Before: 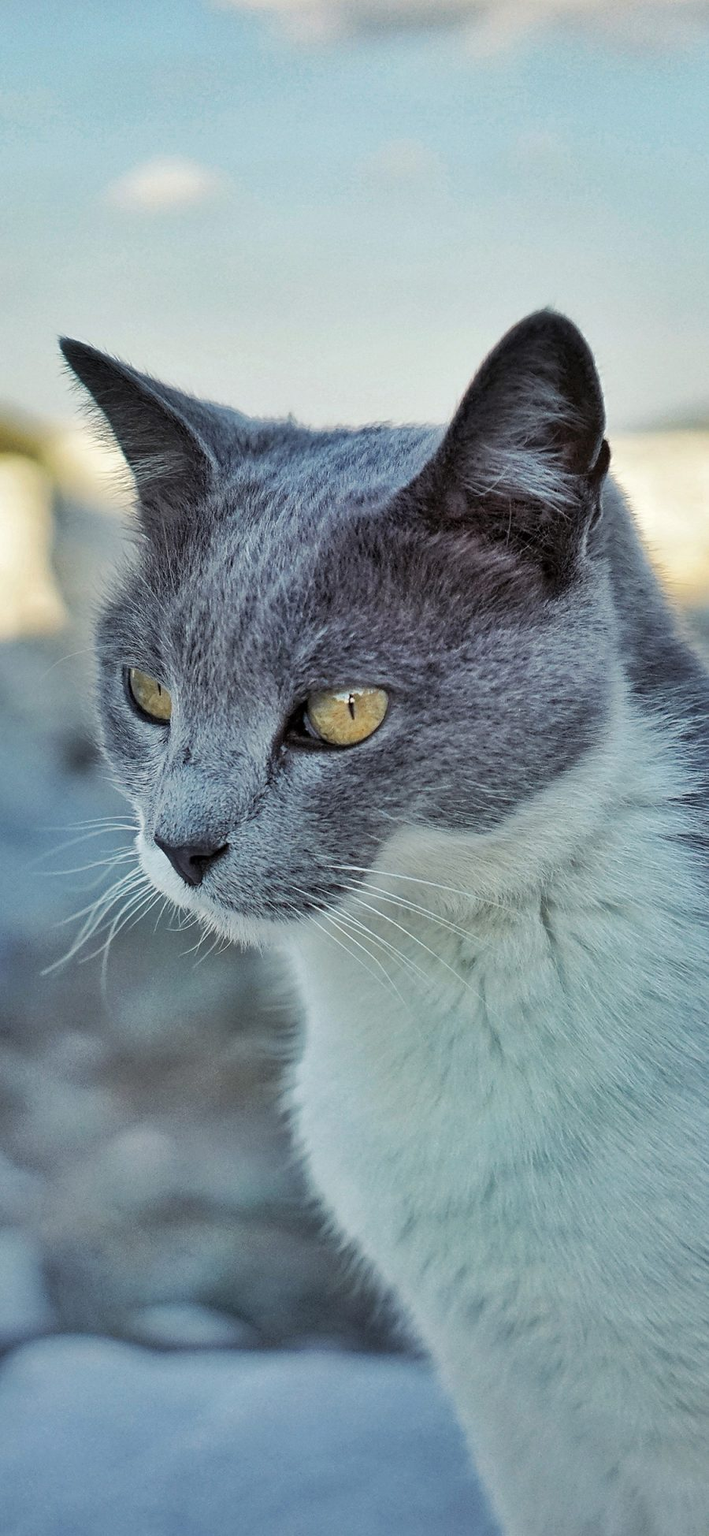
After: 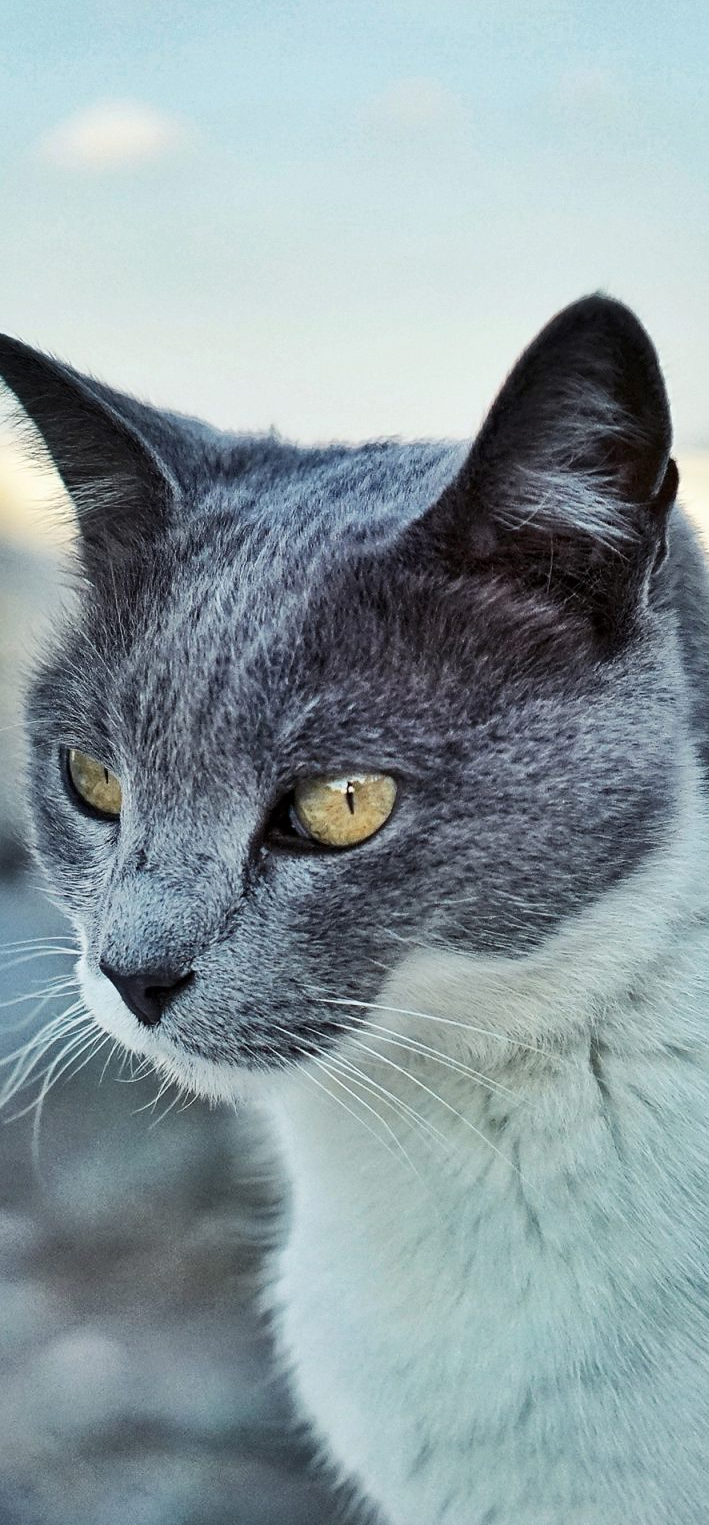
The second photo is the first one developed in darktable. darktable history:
crop and rotate: left 10.728%, top 5.126%, right 10.442%, bottom 16.588%
contrast brightness saturation: contrast 0.224
